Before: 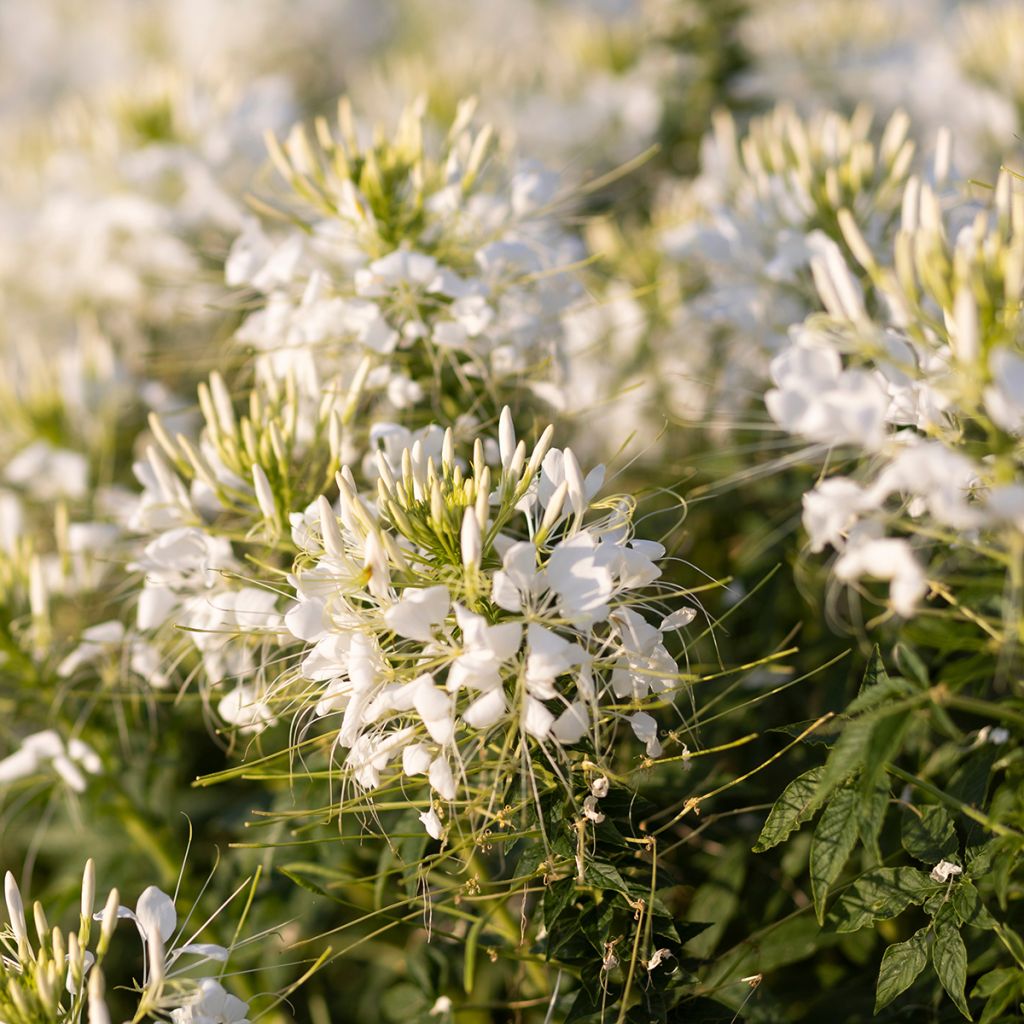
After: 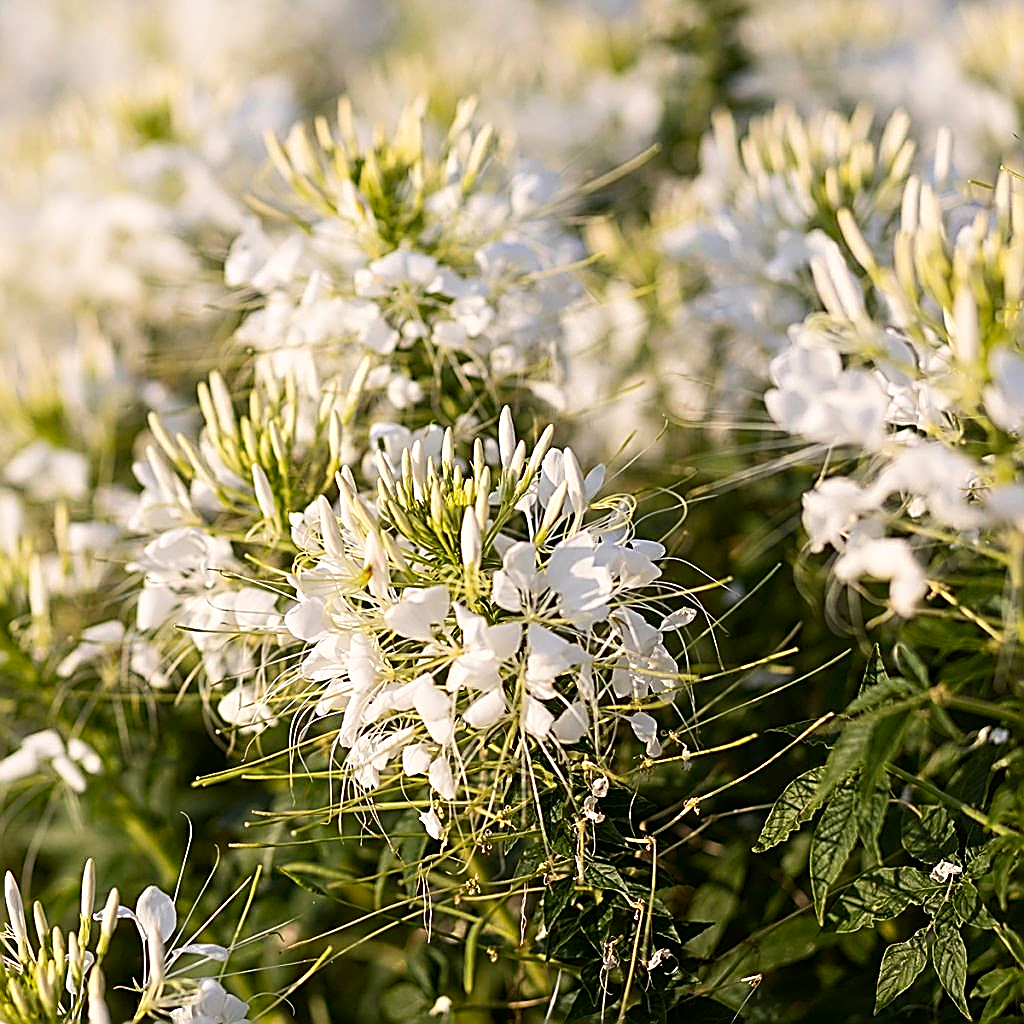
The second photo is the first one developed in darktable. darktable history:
sharpen: amount 1.987
contrast brightness saturation: contrast 0.151, brightness -0.011, saturation 0.099
